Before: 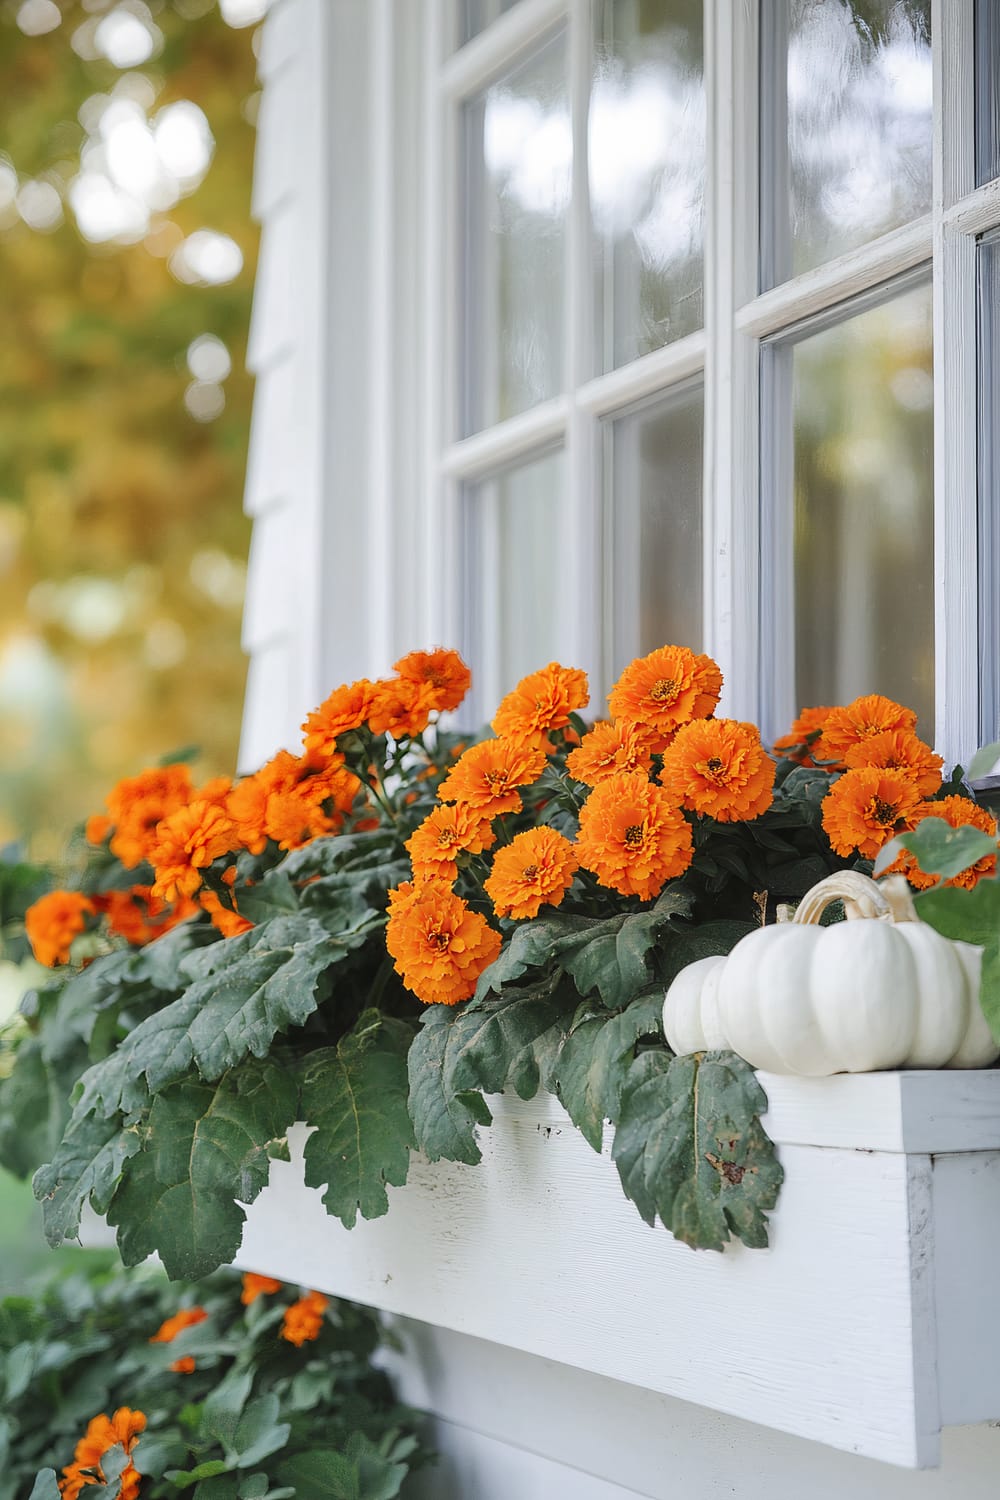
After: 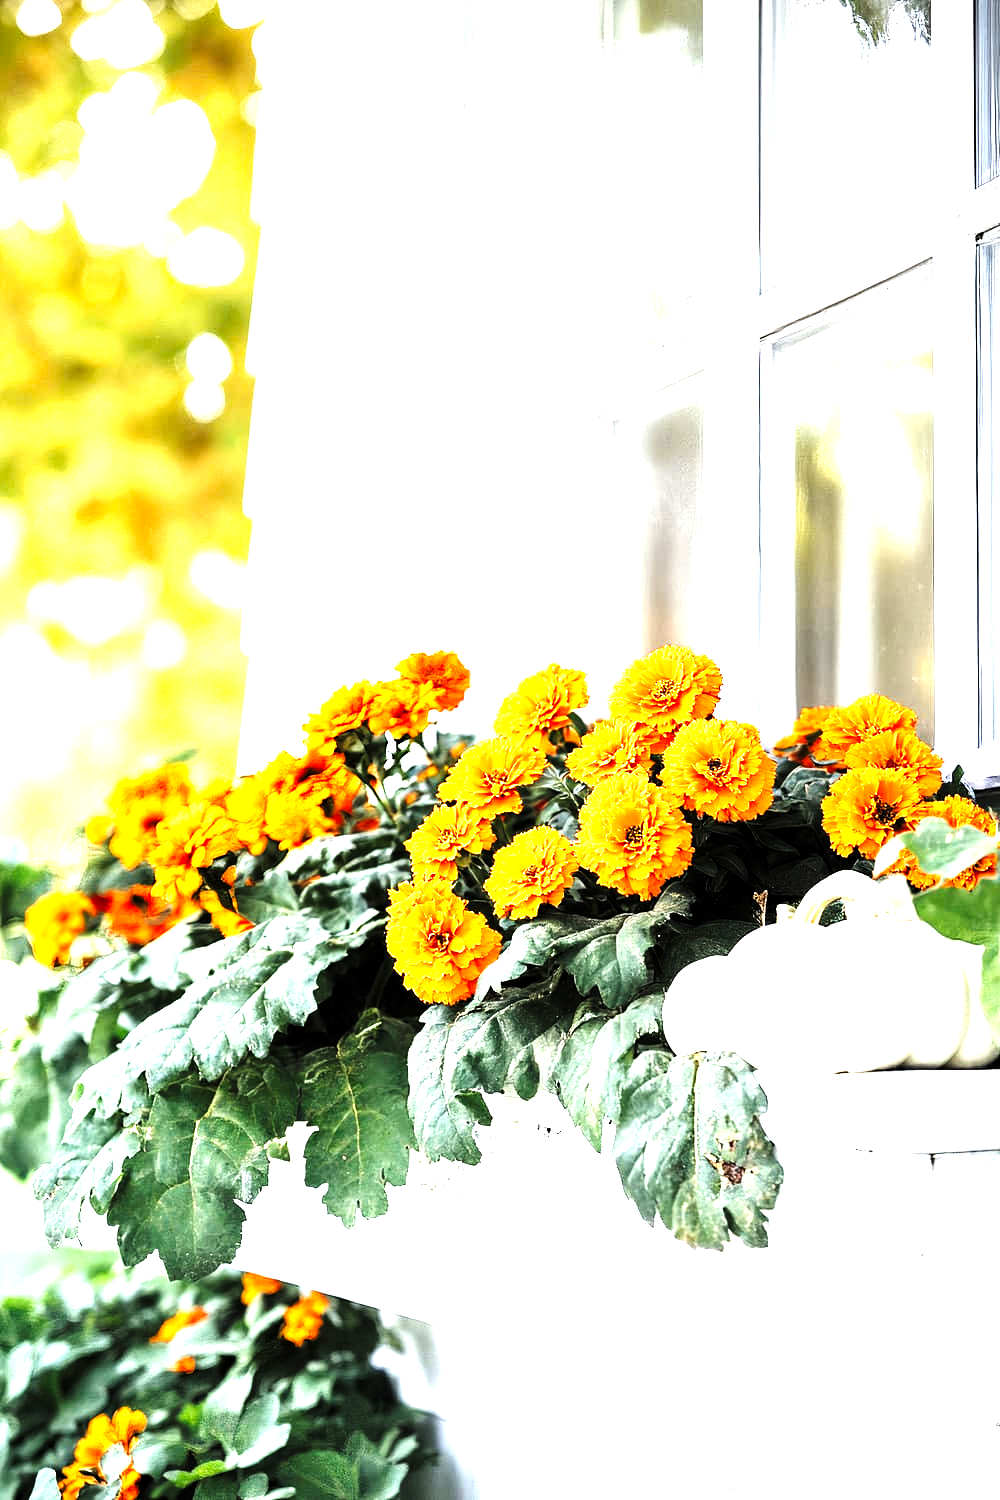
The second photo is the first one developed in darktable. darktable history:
base curve: curves: ch0 [(0, 0.003) (0.001, 0.002) (0.006, 0.004) (0.02, 0.022) (0.048, 0.086) (0.094, 0.234) (0.162, 0.431) (0.258, 0.629) (0.385, 0.8) (0.548, 0.918) (0.751, 0.988) (1, 1)], preserve colors none
levels: white 99.96%, levels [0.044, 0.475, 0.791]
